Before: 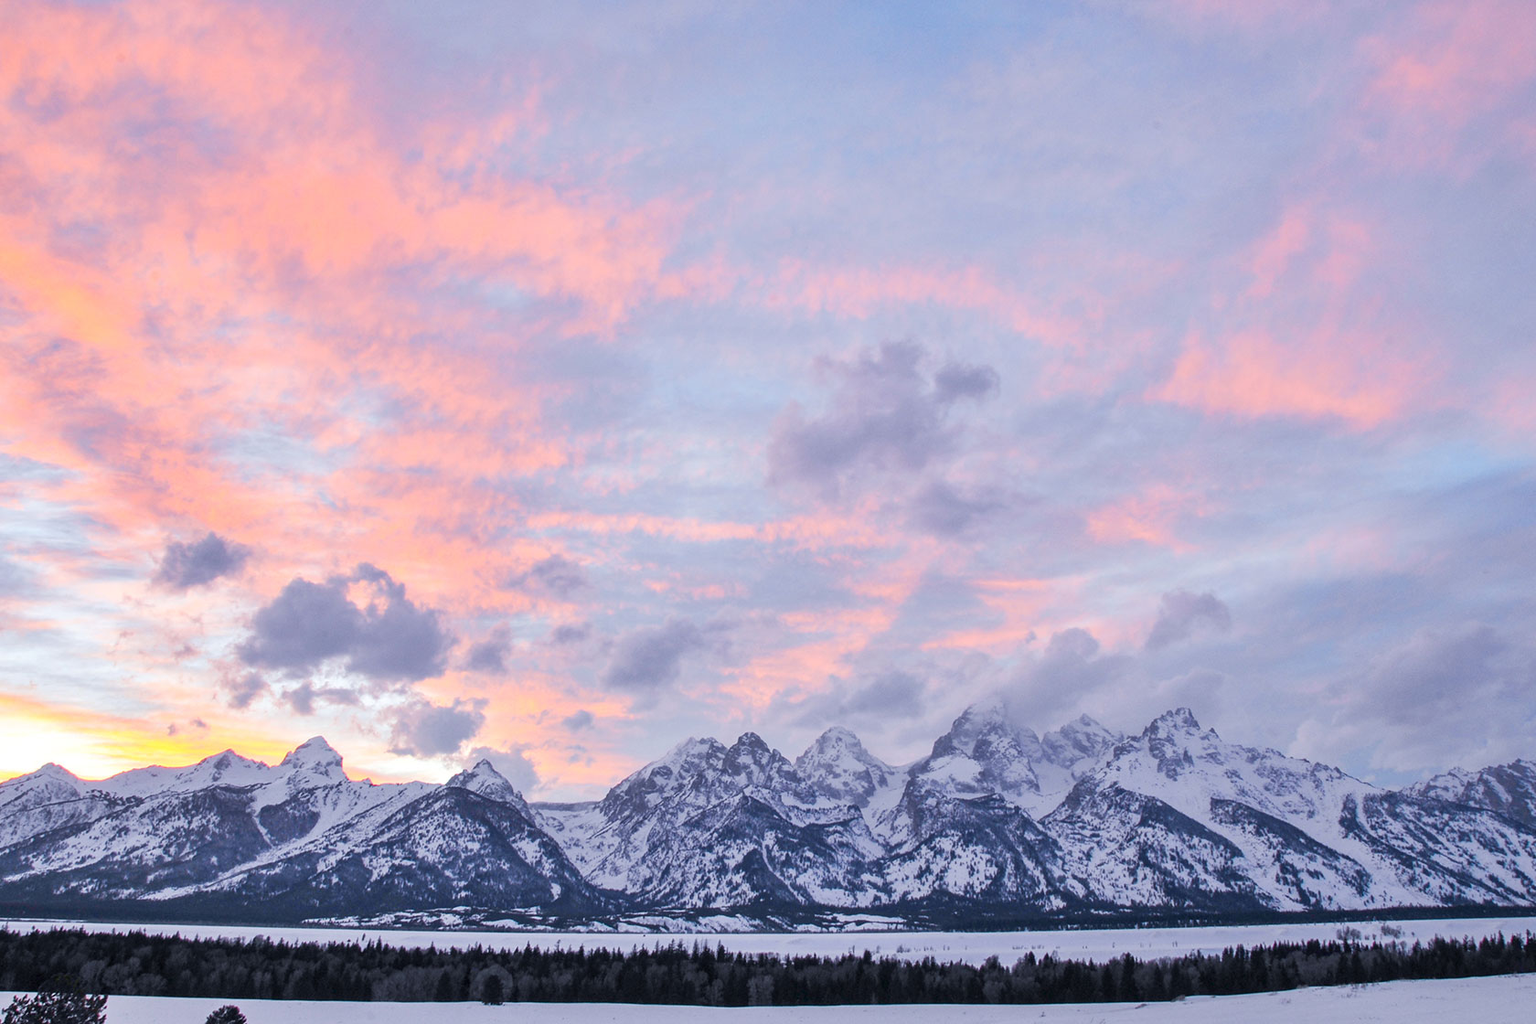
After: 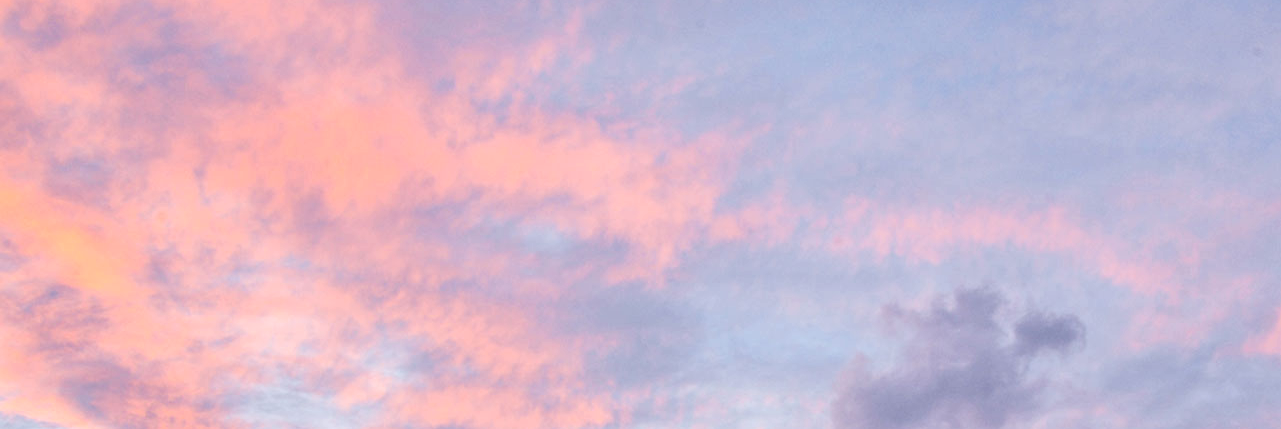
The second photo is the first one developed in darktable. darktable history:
crop: left 0.514%, top 7.632%, right 23.2%, bottom 54.033%
local contrast: highlights 53%, shadows 52%, detail 130%, midtone range 0.455
